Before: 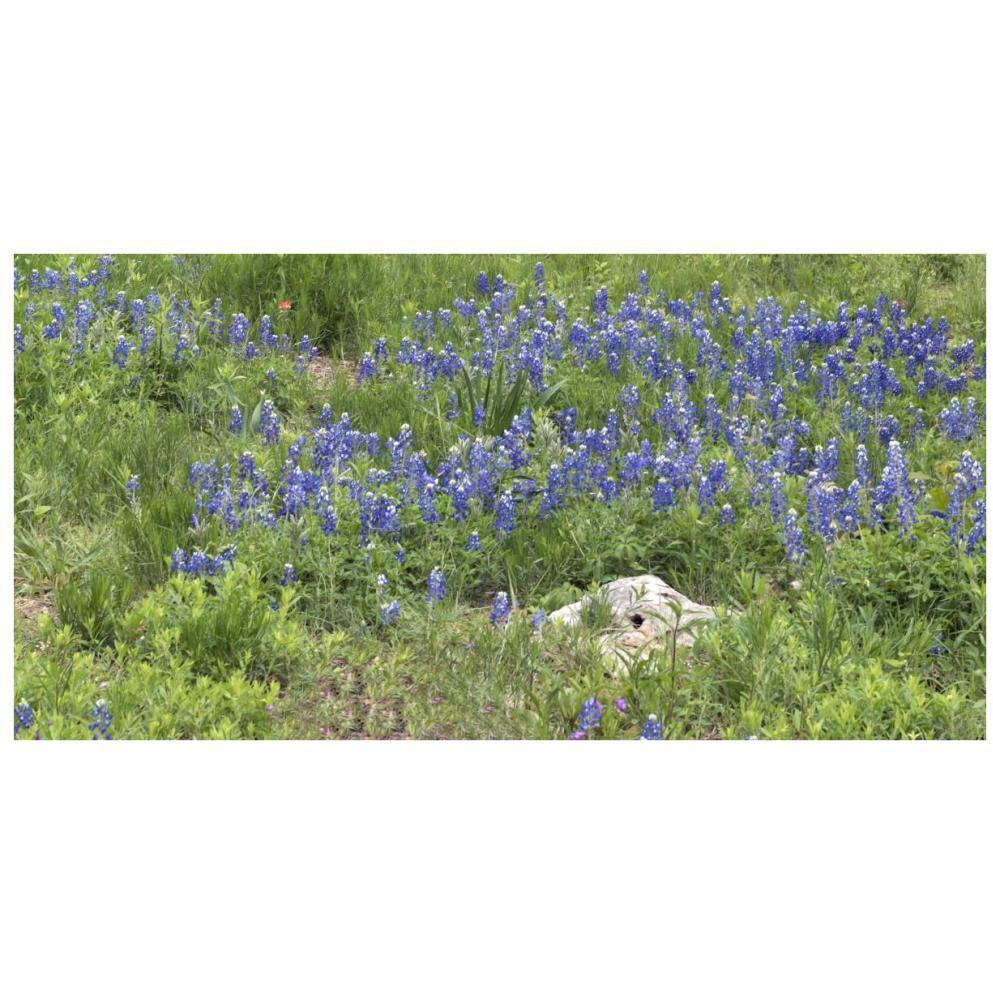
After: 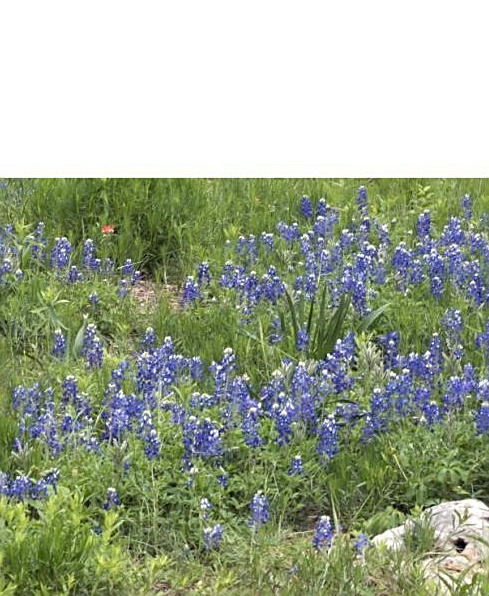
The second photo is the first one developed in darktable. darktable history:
sharpen: on, module defaults
exposure: black level correction 0.001, compensate highlight preservation false
crop: left 17.835%, top 7.675%, right 32.881%, bottom 32.213%
